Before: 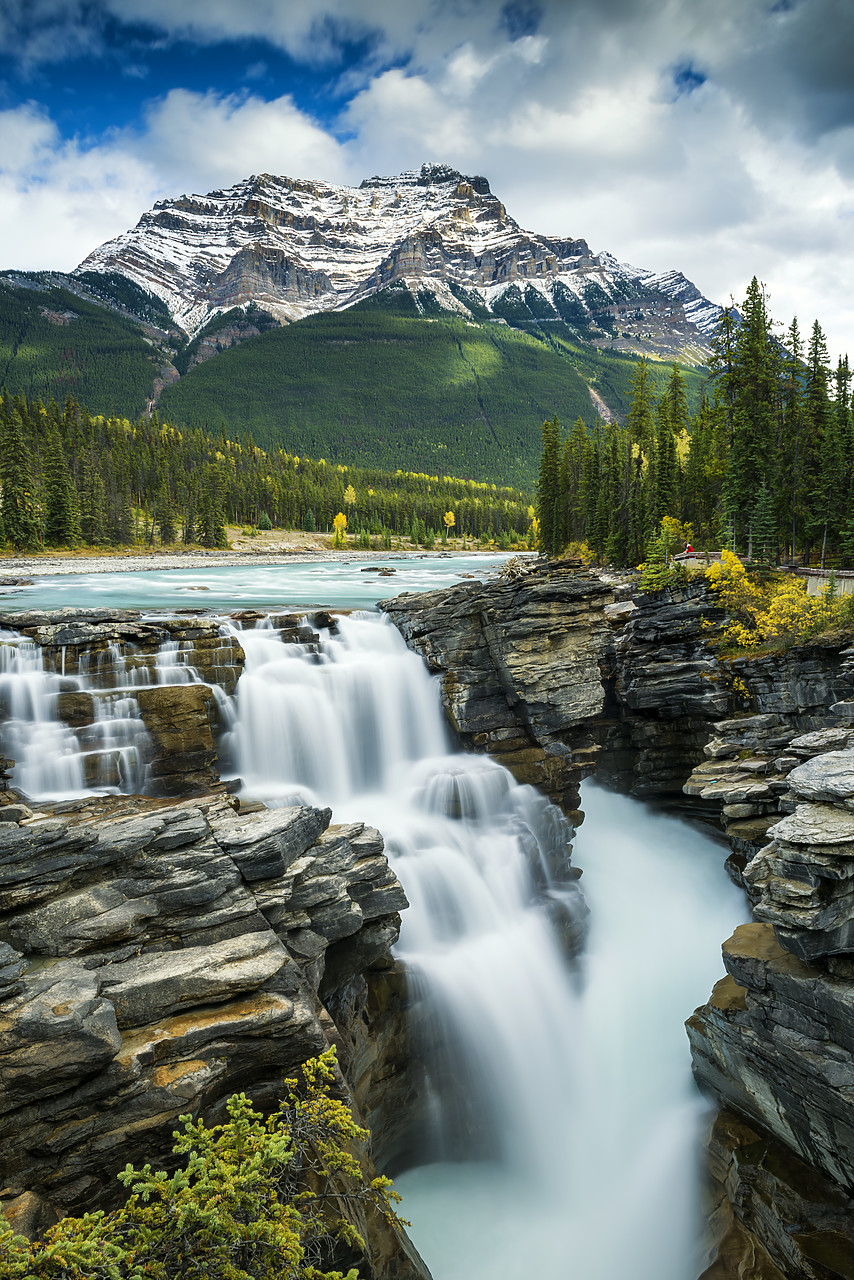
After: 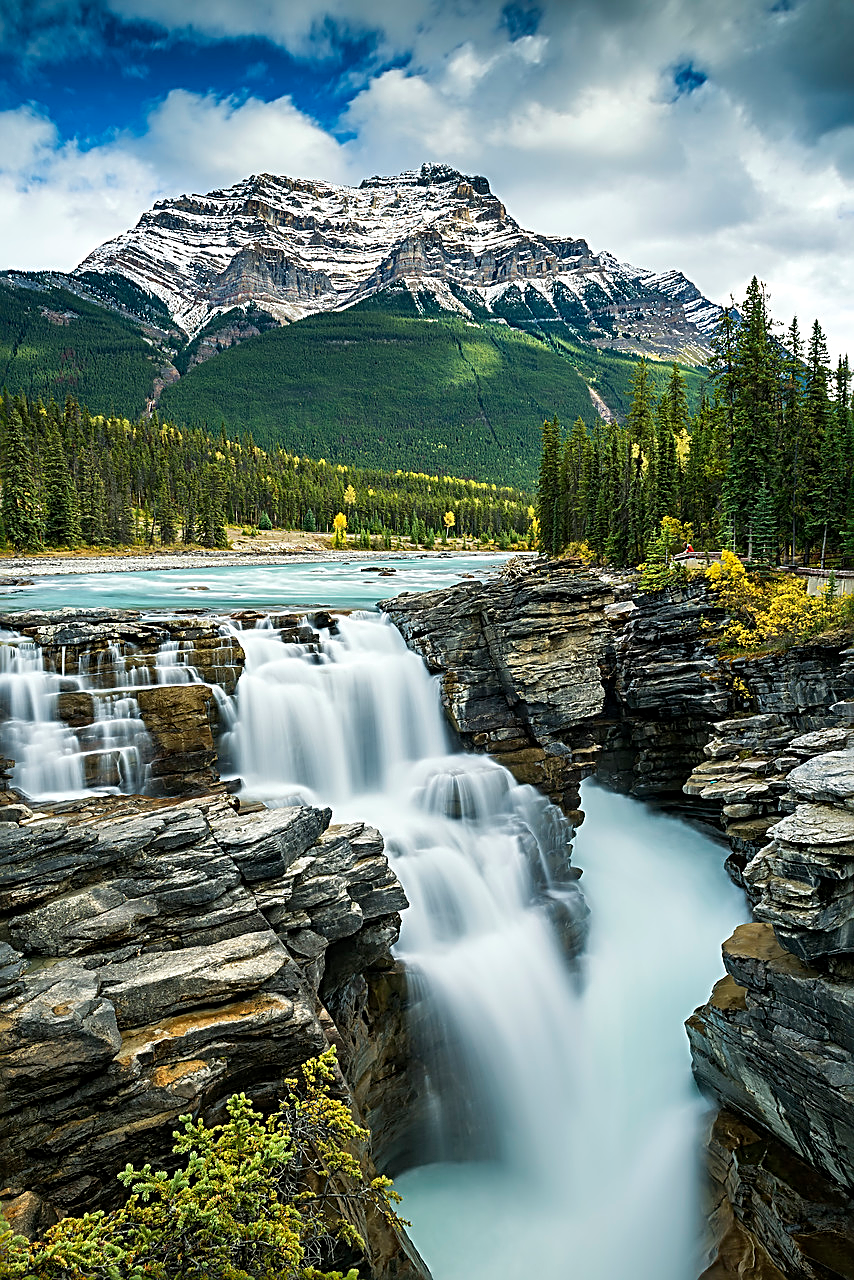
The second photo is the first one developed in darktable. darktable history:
shadows and highlights: shadows 11.55, white point adjustment 1.2, soften with gaussian
sharpen: radius 3.036, amount 0.764
